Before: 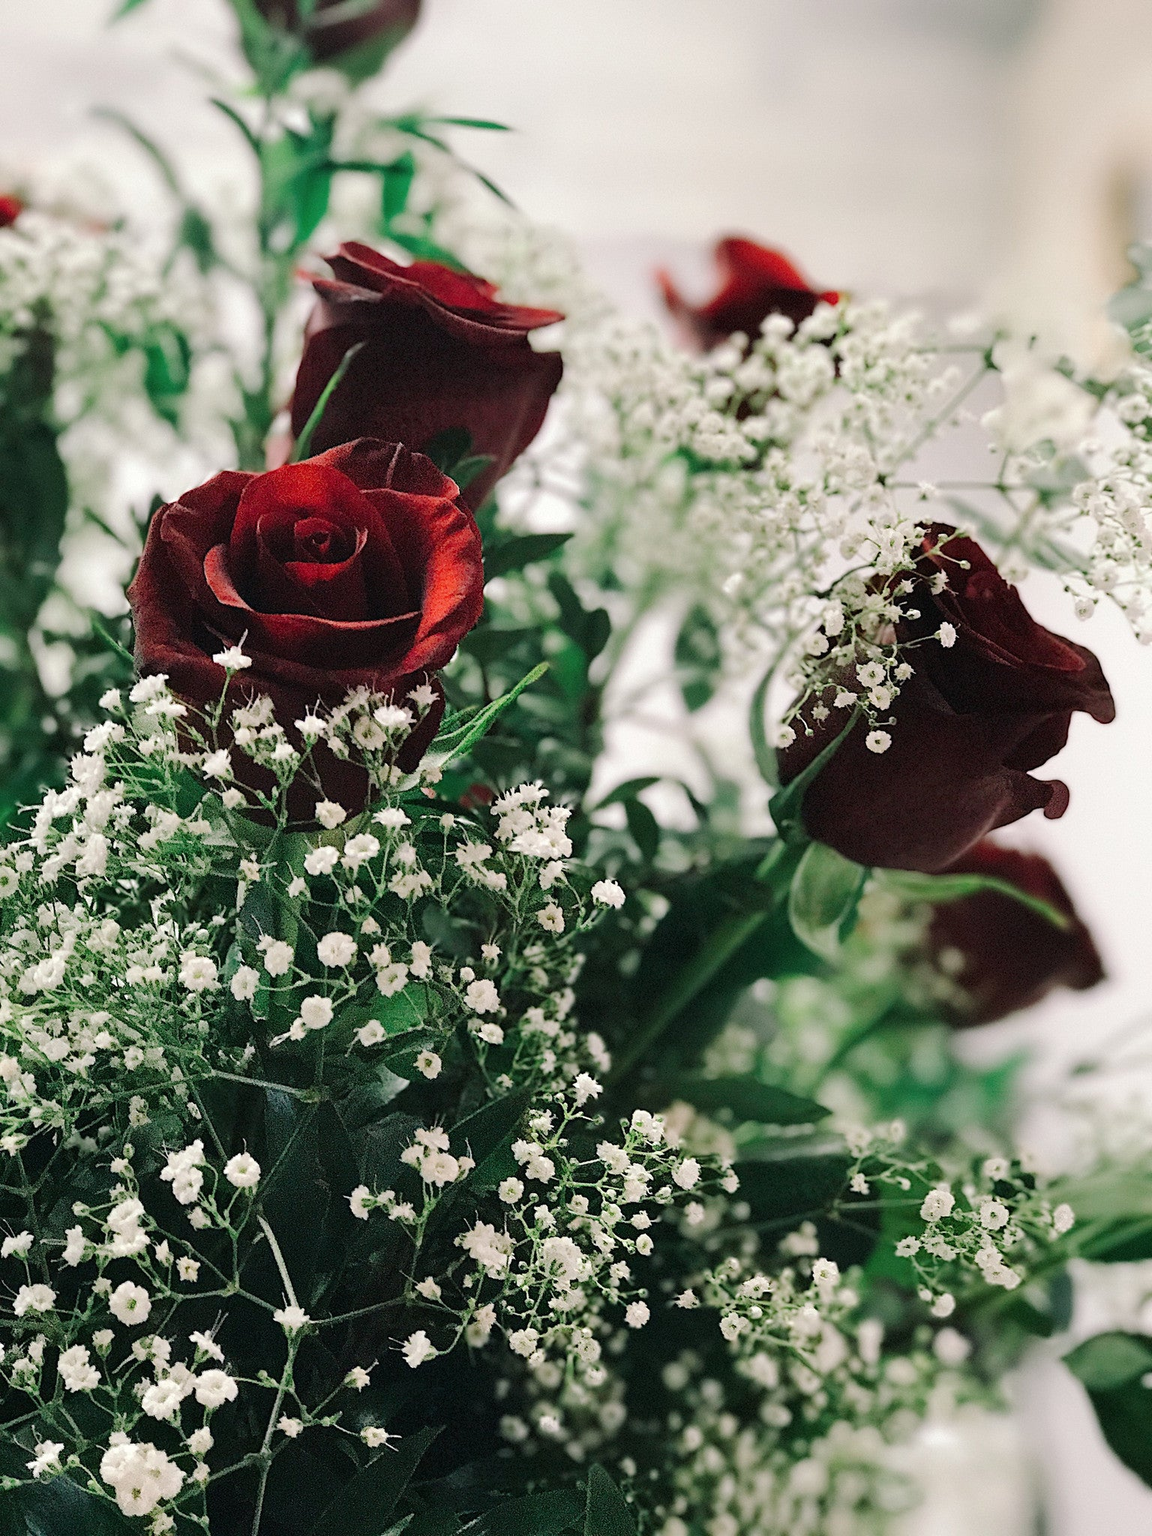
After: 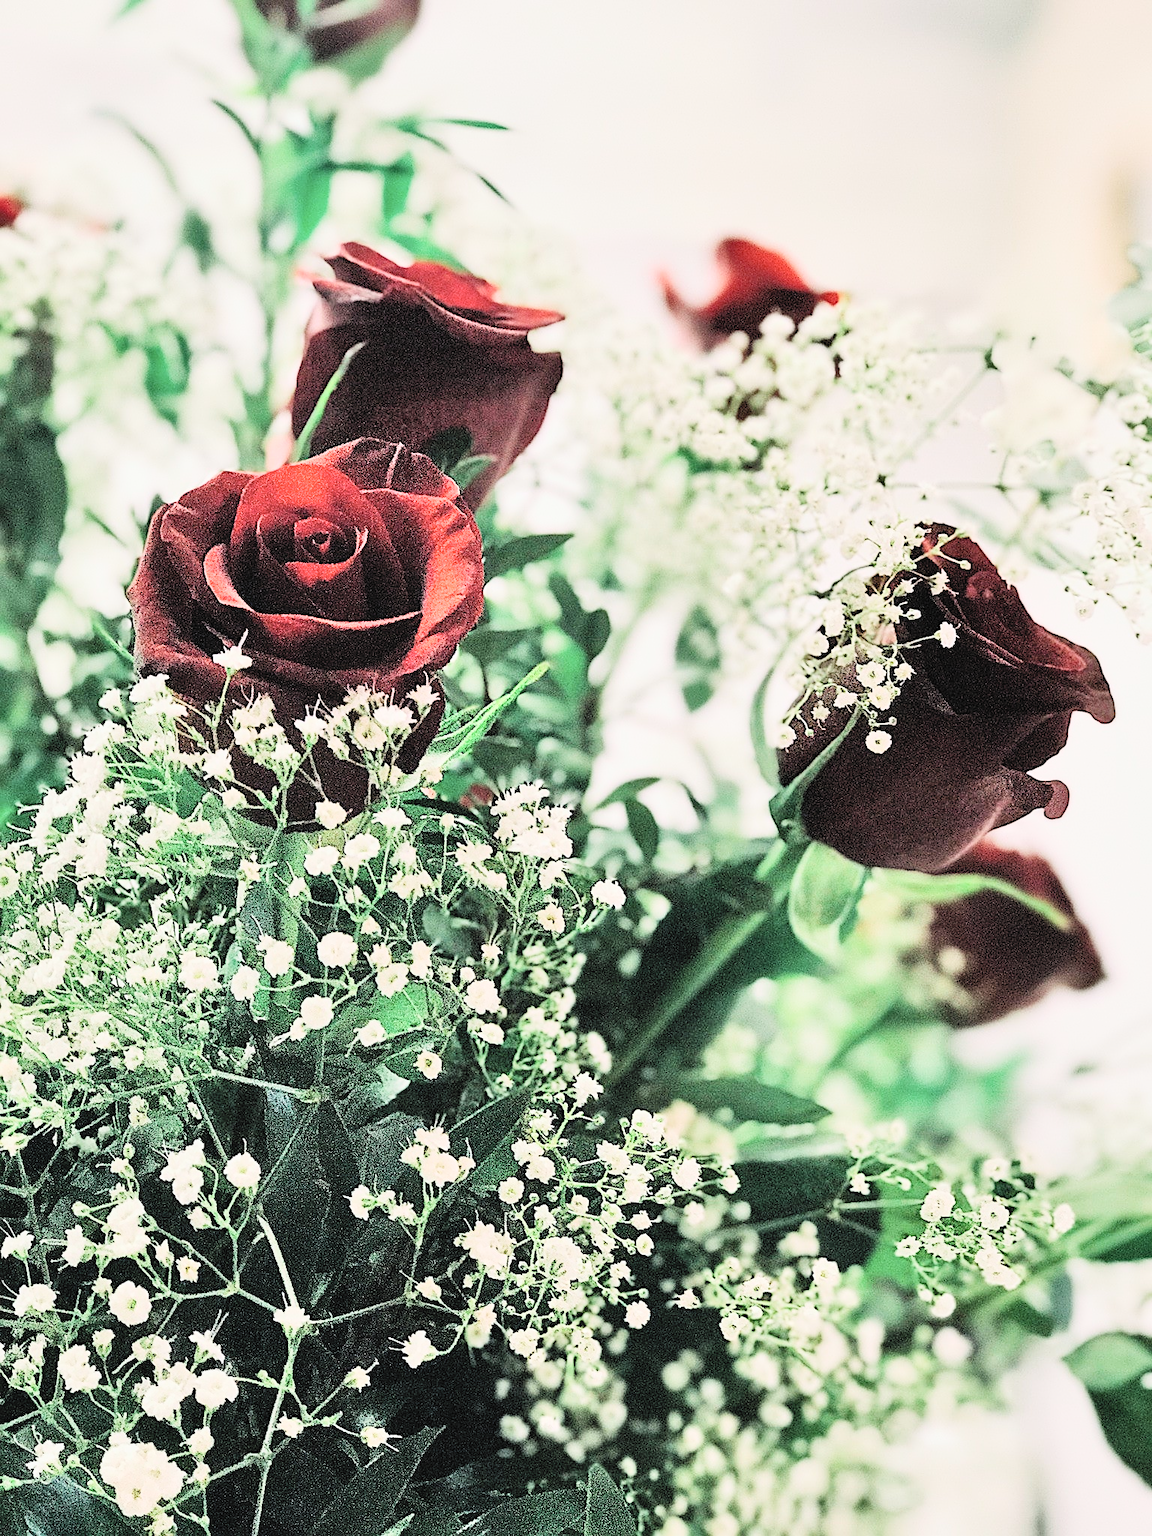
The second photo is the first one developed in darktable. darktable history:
shadows and highlights: shadows 37.27, highlights -28.18, soften with gaussian
tone equalizer: -7 EV 0.15 EV, -6 EV 0.6 EV, -5 EV 1.15 EV, -4 EV 1.33 EV, -3 EV 1.15 EV, -2 EV 0.6 EV, -1 EV 0.15 EV, mask exposure compensation -0.5 EV
filmic rgb: white relative exposure 3.85 EV, hardness 4.3
sharpen: on, module defaults
contrast brightness saturation: contrast 0.39, brightness 0.53
